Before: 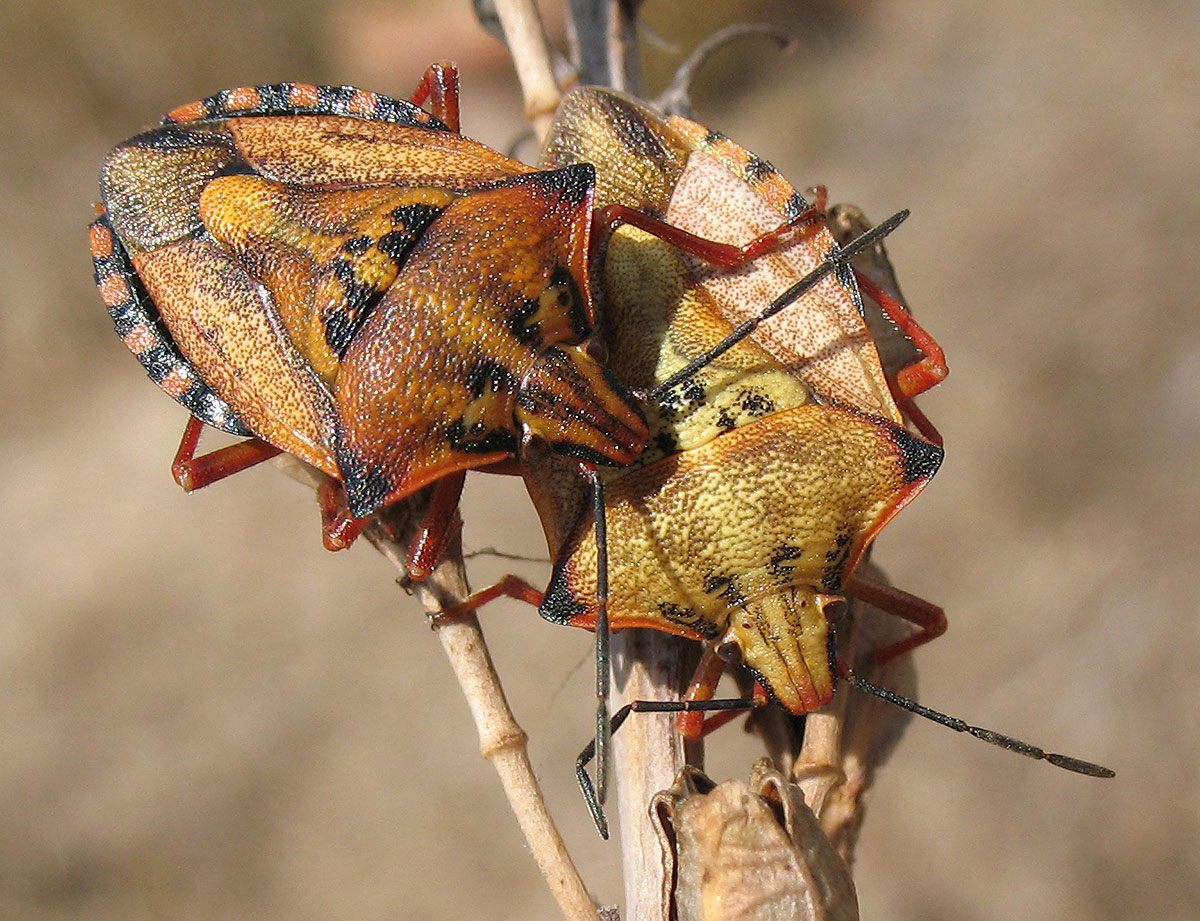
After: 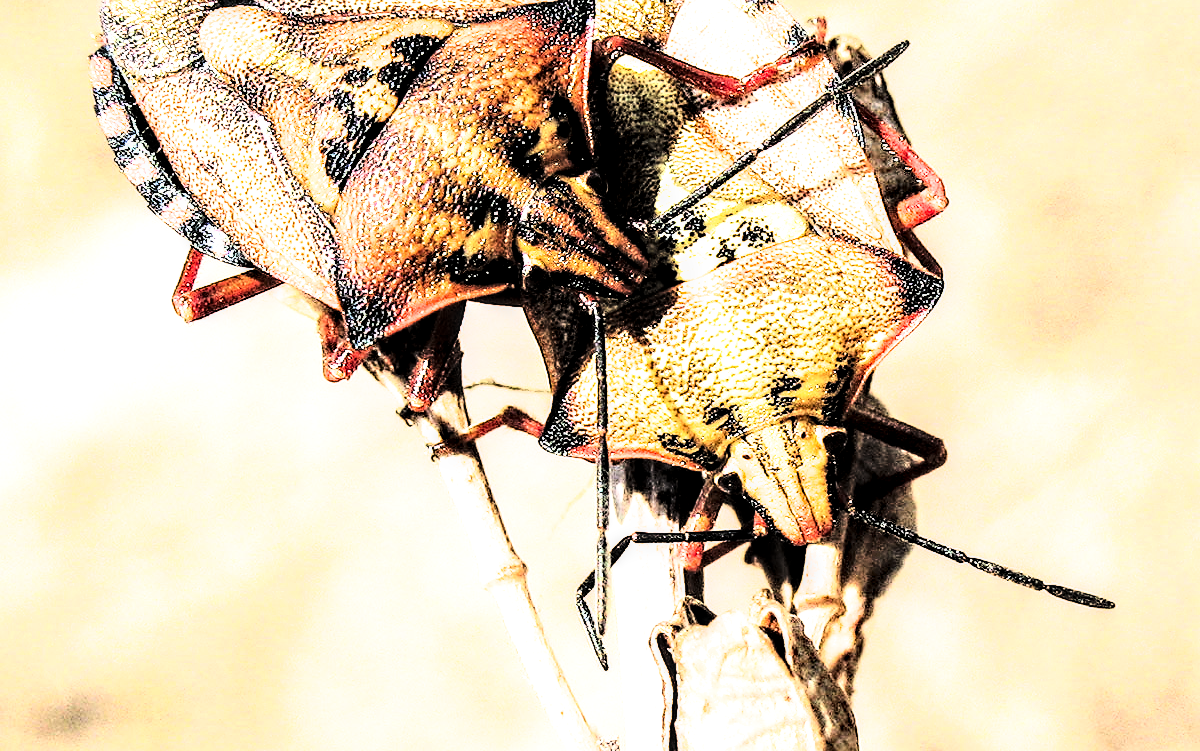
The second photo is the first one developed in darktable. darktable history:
tone curve: curves: ch0 [(0, 0) (0.003, 0.004) (0.011, 0.006) (0.025, 0.008) (0.044, 0.012) (0.069, 0.017) (0.1, 0.021) (0.136, 0.029) (0.177, 0.043) (0.224, 0.062) (0.277, 0.108) (0.335, 0.166) (0.399, 0.301) (0.468, 0.467) (0.543, 0.64) (0.623, 0.803) (0.709, 0.908) (0.801, 0.969) (0.898, 0.988) (1, 1)], color space Lab, linked channels, preserve colors none
exposure: black level correction -0.006, exposure 1 EV, compensate highlight preservation false
crop and rotate: top 18.428%
sharpen: amount 0.203
filmic rgb: black relative exposure -5.11 EV, white relative exposure 3.2 EV, hardness 3.41, contrast 1.203, highlights saturation mix -31.4%, color science v6 (2022)
local contrast: highlights 63%, shadows 54%, detail 169%, midtone range 0.512
tone equalizer: -8 EV -0.787 EV, -7 EV -0.73 EV, -6 EV -0.632 EV, -5 EV -0.395 EV, -3 EV 0.383 EV, -2 EV 0.6 EV, -1 EV 0.686 EV, +0 EV 0.773 EV, edges refinement/feathering 500, mask exposure compensation -1.57 EV, preserve details no
